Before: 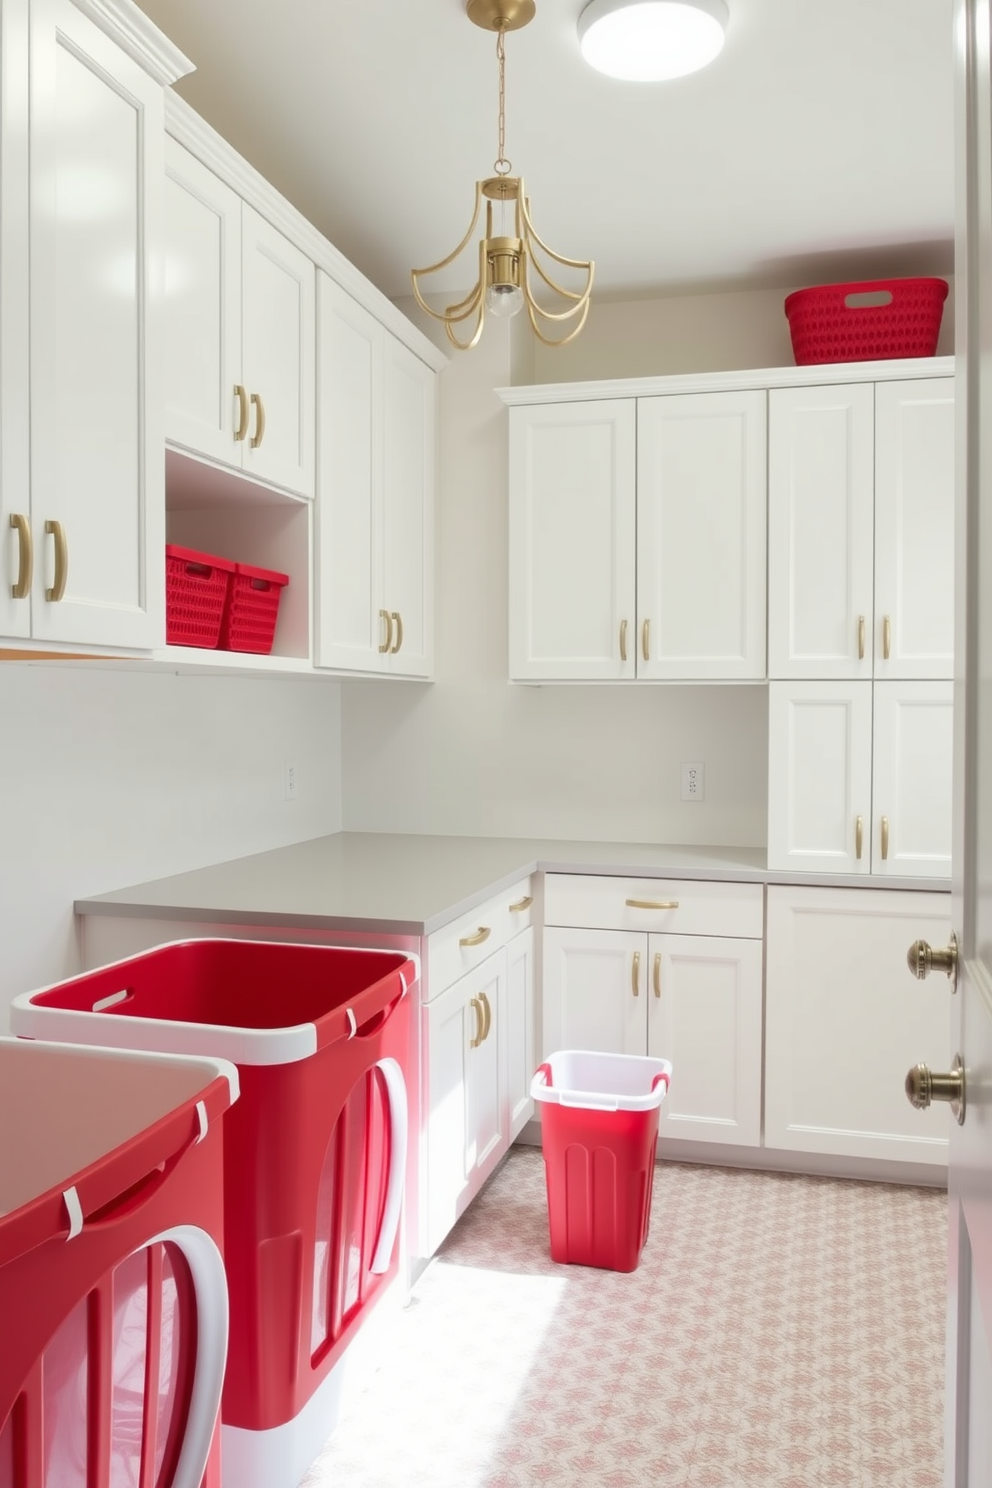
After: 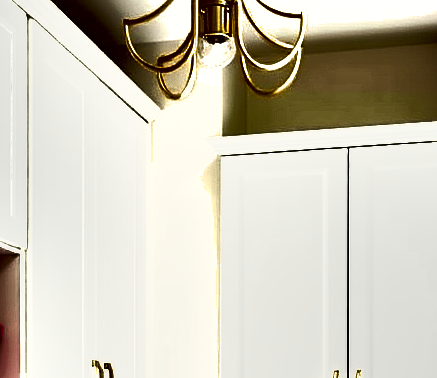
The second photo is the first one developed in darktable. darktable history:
exposure: black level correction 0, exposure 1.001 EV, compensate highlight preservation false
crop: left 29.082%, top 16.84%, right 26.865%, bottom 57.694%
shadows and highlights: shadows 24.4, highlights -77.92, soften with gaussian
contrast brightness saturation: saturation -0.07
sharpen: on, module defaults
